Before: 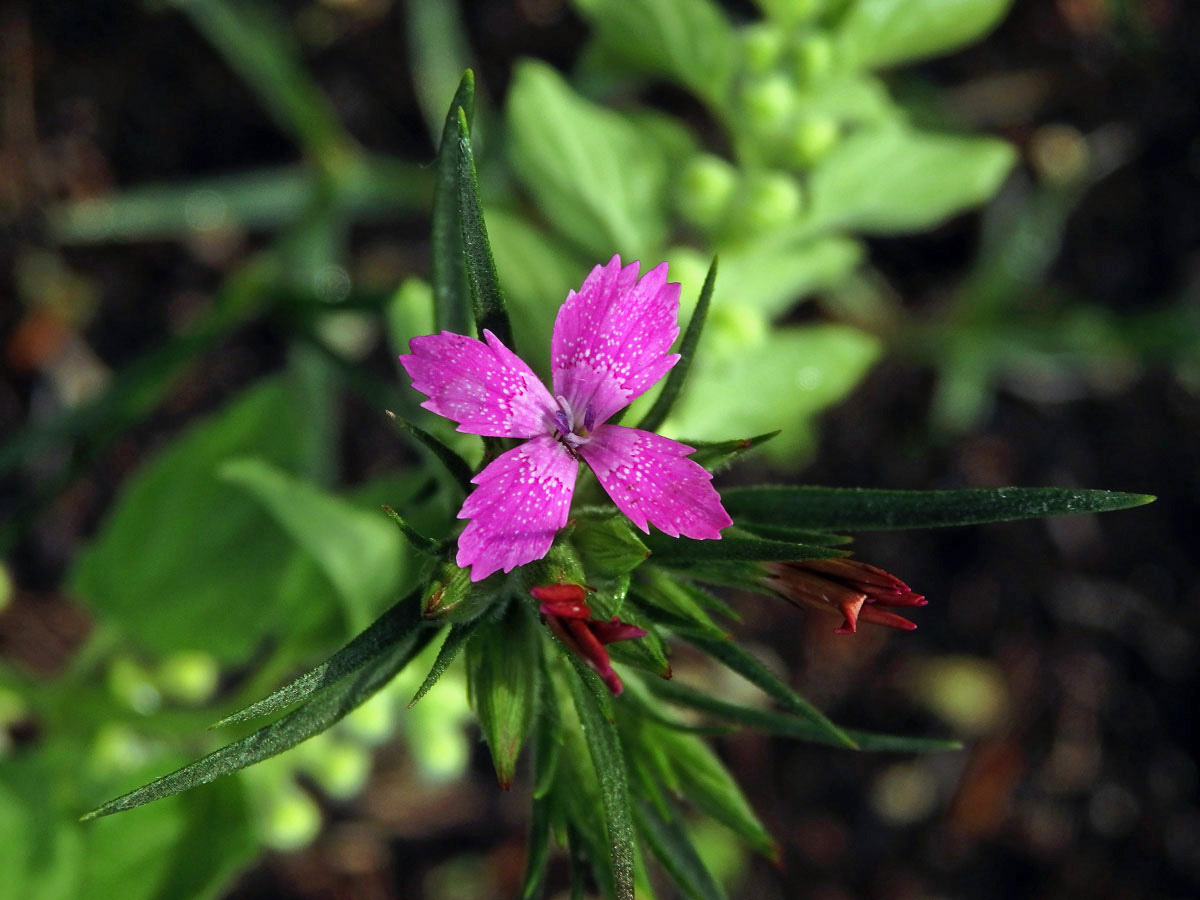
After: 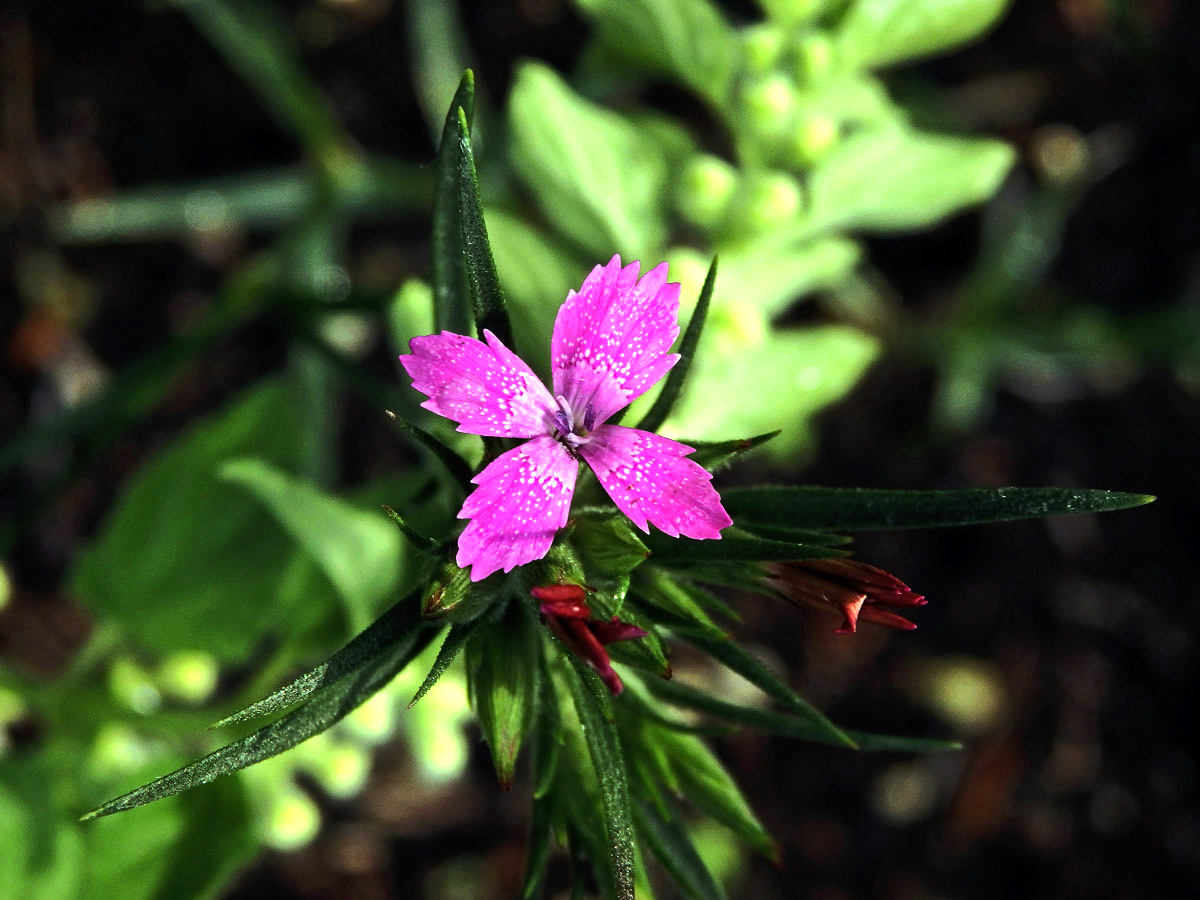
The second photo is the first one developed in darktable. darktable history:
tone equalizer: -8 EV -1.1 EV, -7 EV -0.977 EV, -6 EV -0.834 EV, -5 EV -0.583 EV, -3 EV 0.587 EV, -2 EV 0.844 EV, -1 EV 0.996 EV, +0 EV 1.06 EV, edges refinement/feathering 500, mask exposure compensation -1.57 EV, preserve details no
exposure: compensate exposure bias true, compensate highlight preservation false
